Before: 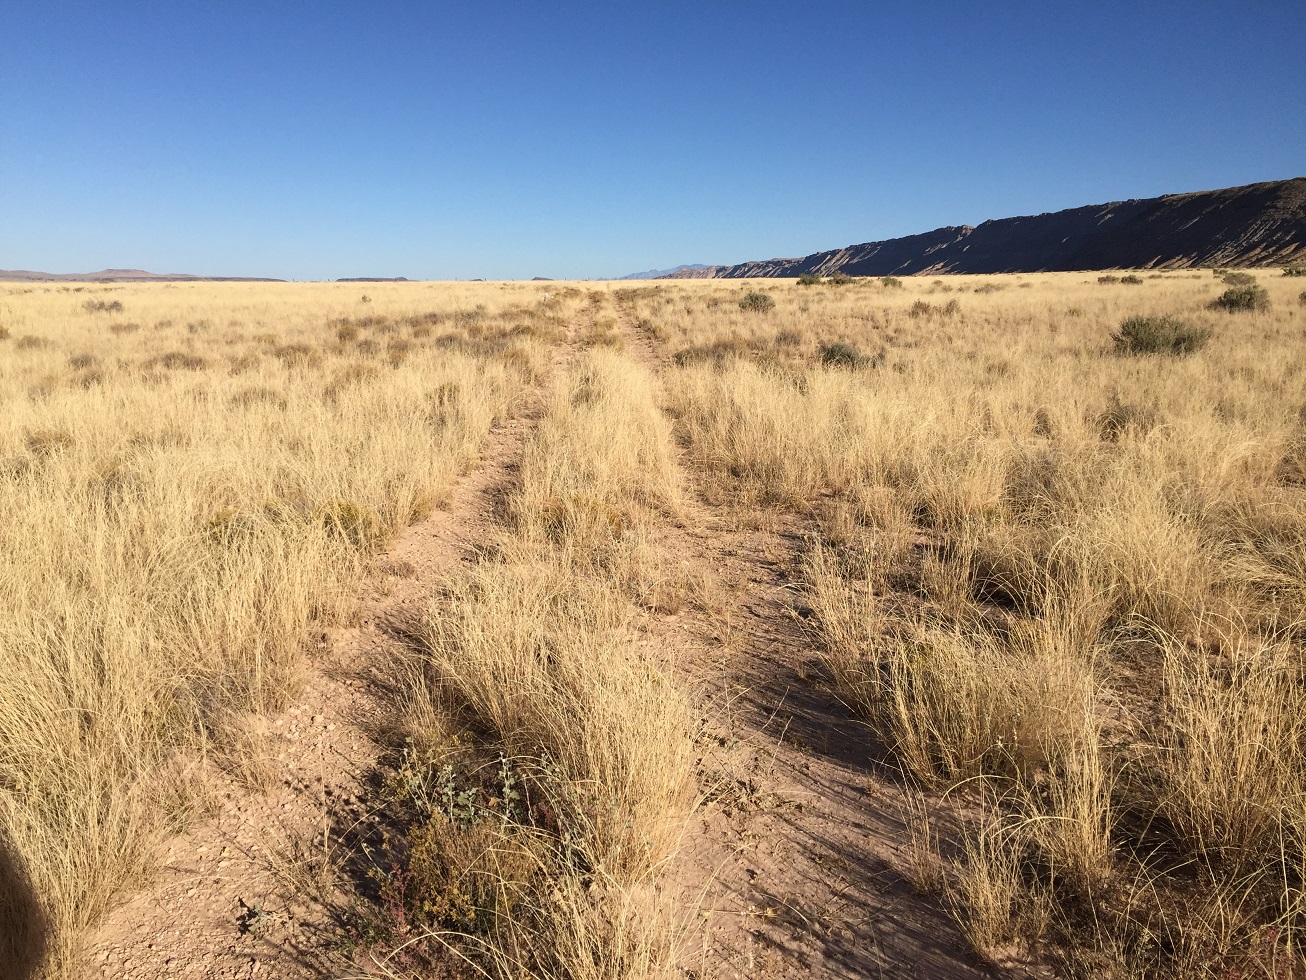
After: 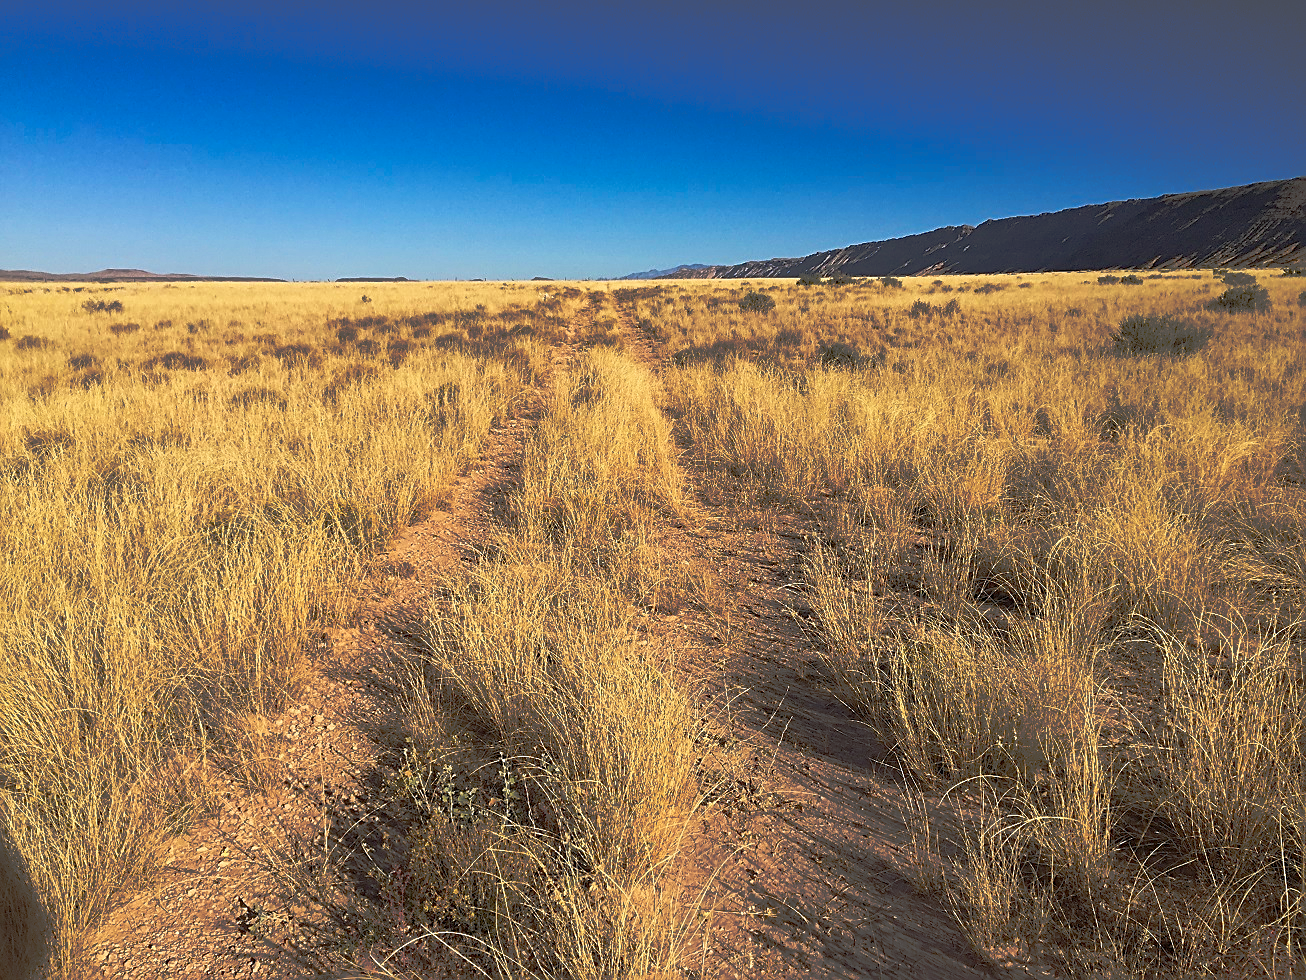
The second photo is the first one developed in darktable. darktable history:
tone curve: curves: ch0 [(0, 0) (0.003, 0.032) (0.53, 0.368) (0.901, 0.866) (1, 1)], preserve colors none
sharpen: on, module defaults
